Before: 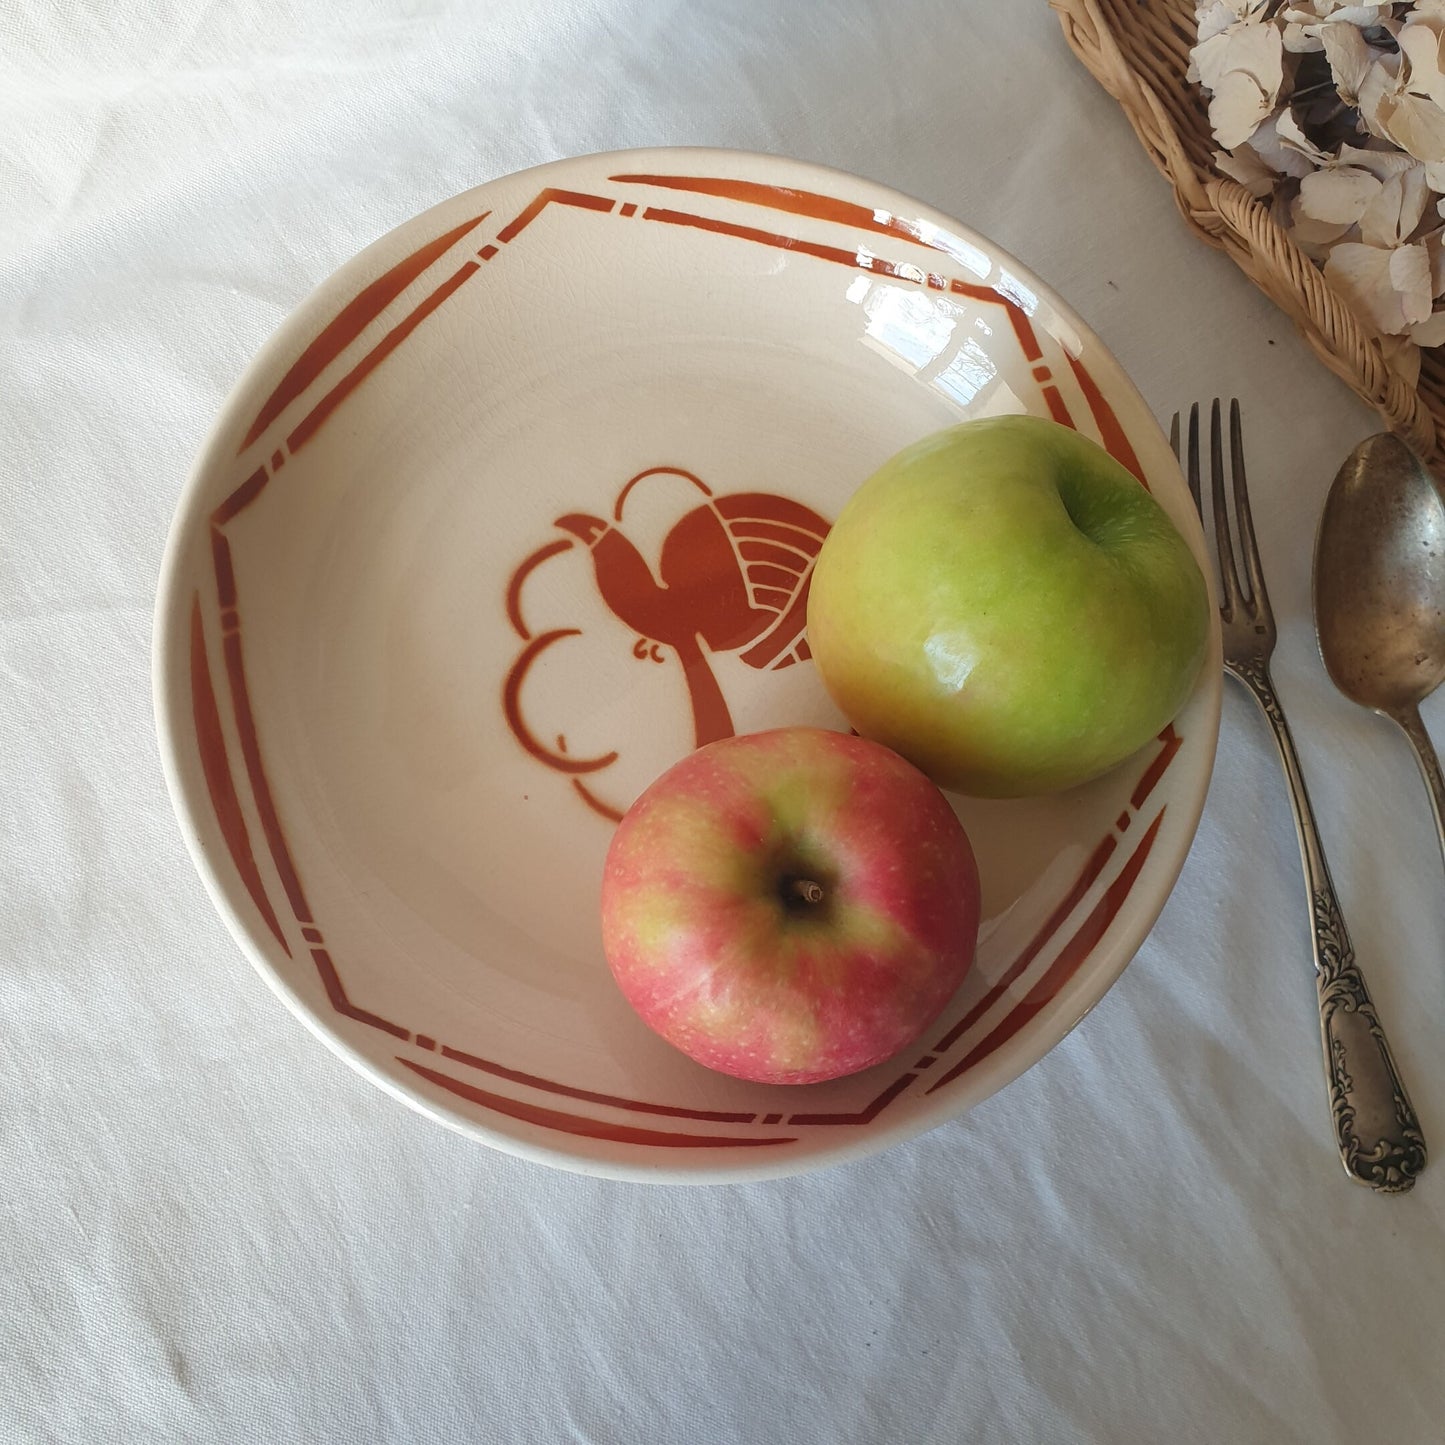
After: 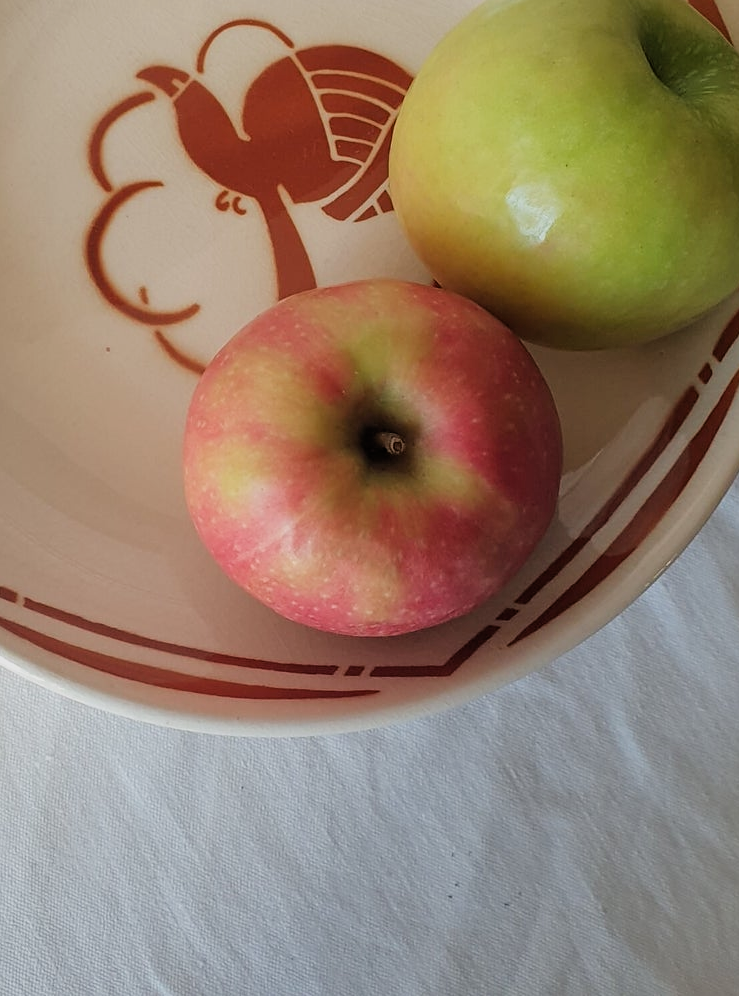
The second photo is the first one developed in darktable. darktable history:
sharpen: amount 0.215
filmic rgb: black relative exposure -7.96 EV, white relative exposure 4.02 EV, hardness 4.14, latitude 49.68%, contrast 1.101, iterations of high-quality reconstruction 0
crop and rotate: left 28.956%, top 31.01%, right 19.845%
